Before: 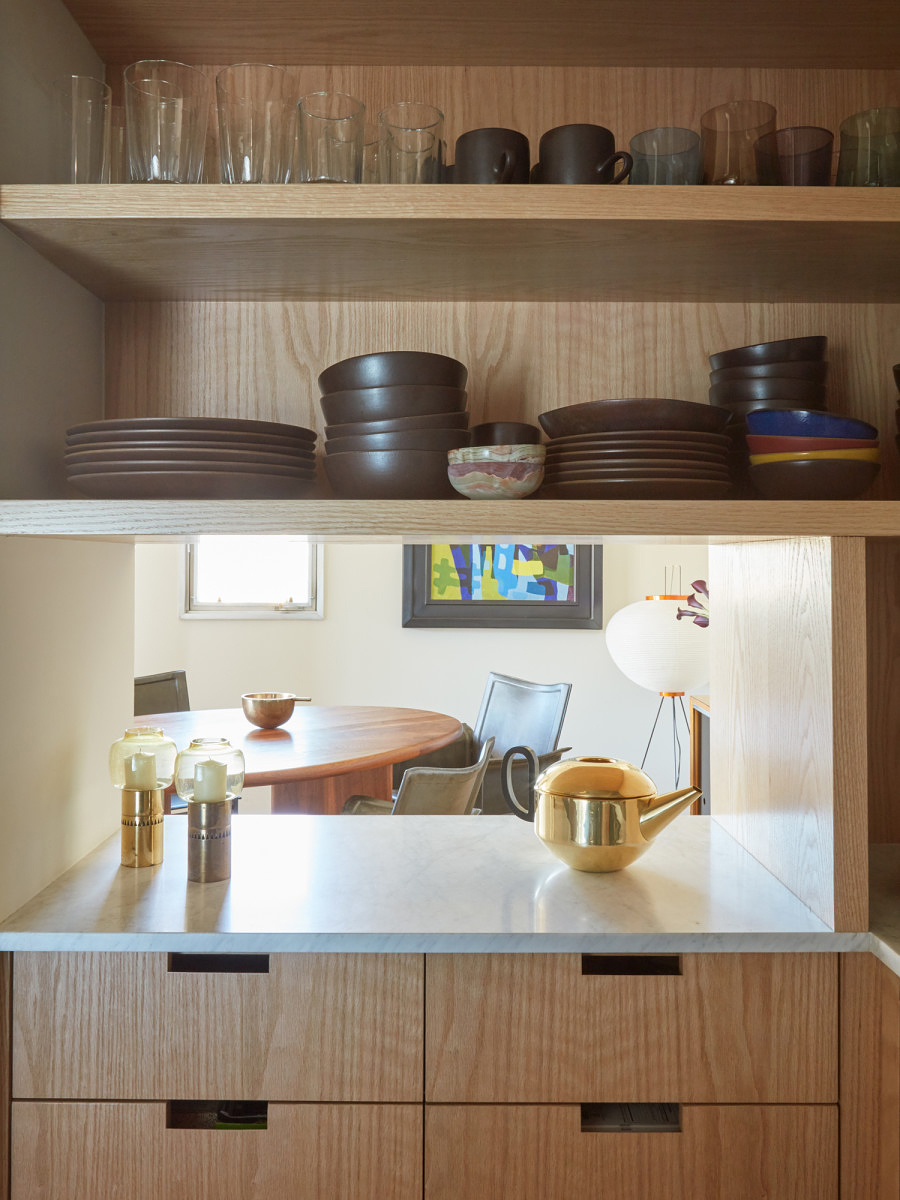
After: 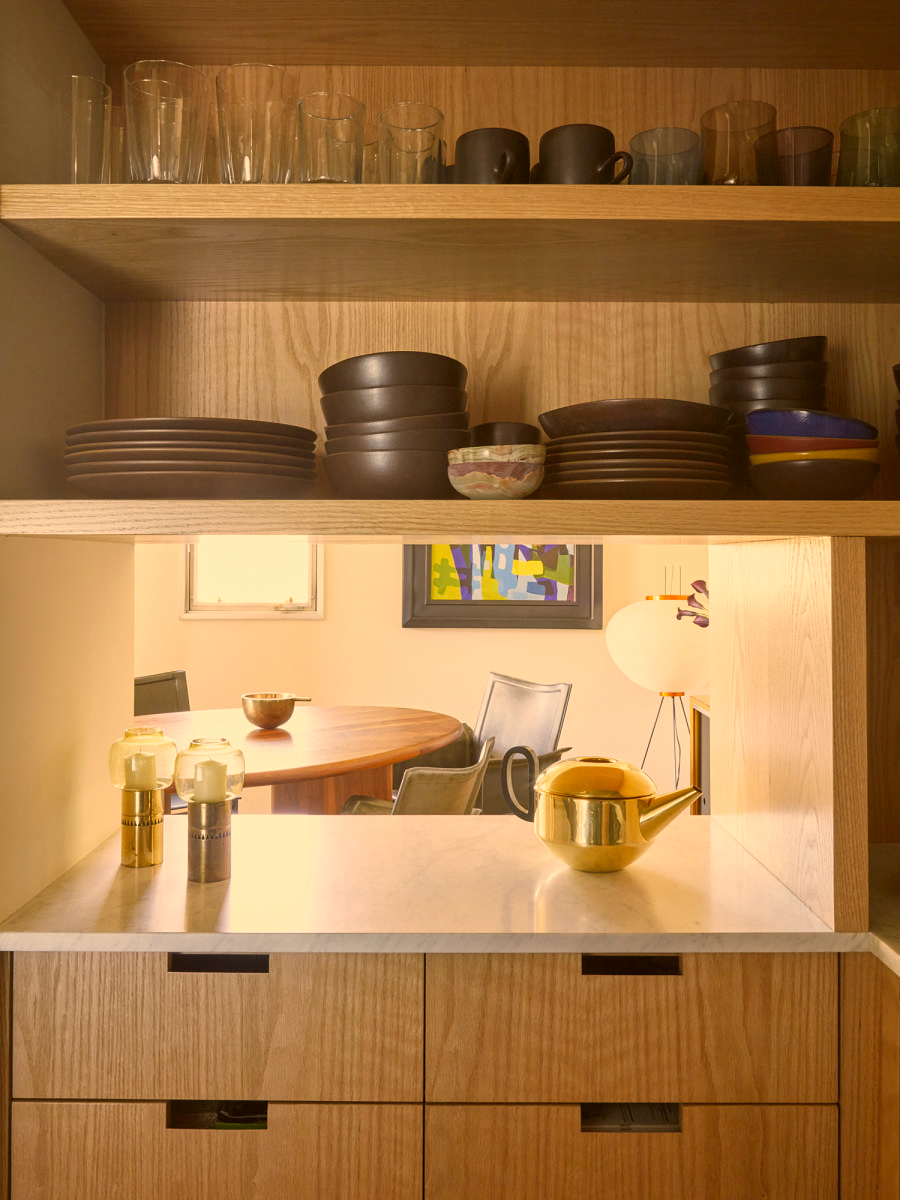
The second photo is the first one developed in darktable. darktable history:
color correction: highlights a* 18.34, highlights b* 35.77, shadows a* 1.23, shadows b* 5.98, saturation 1.01
